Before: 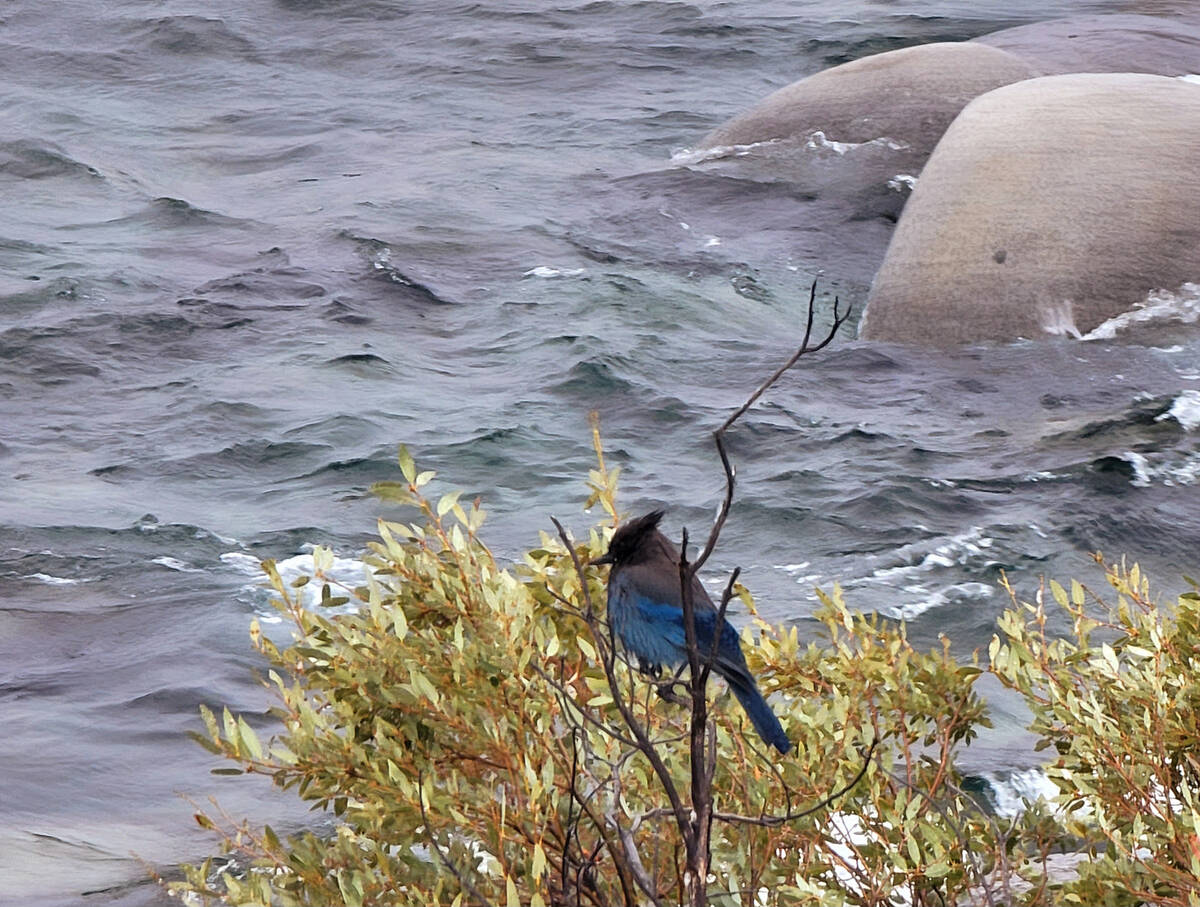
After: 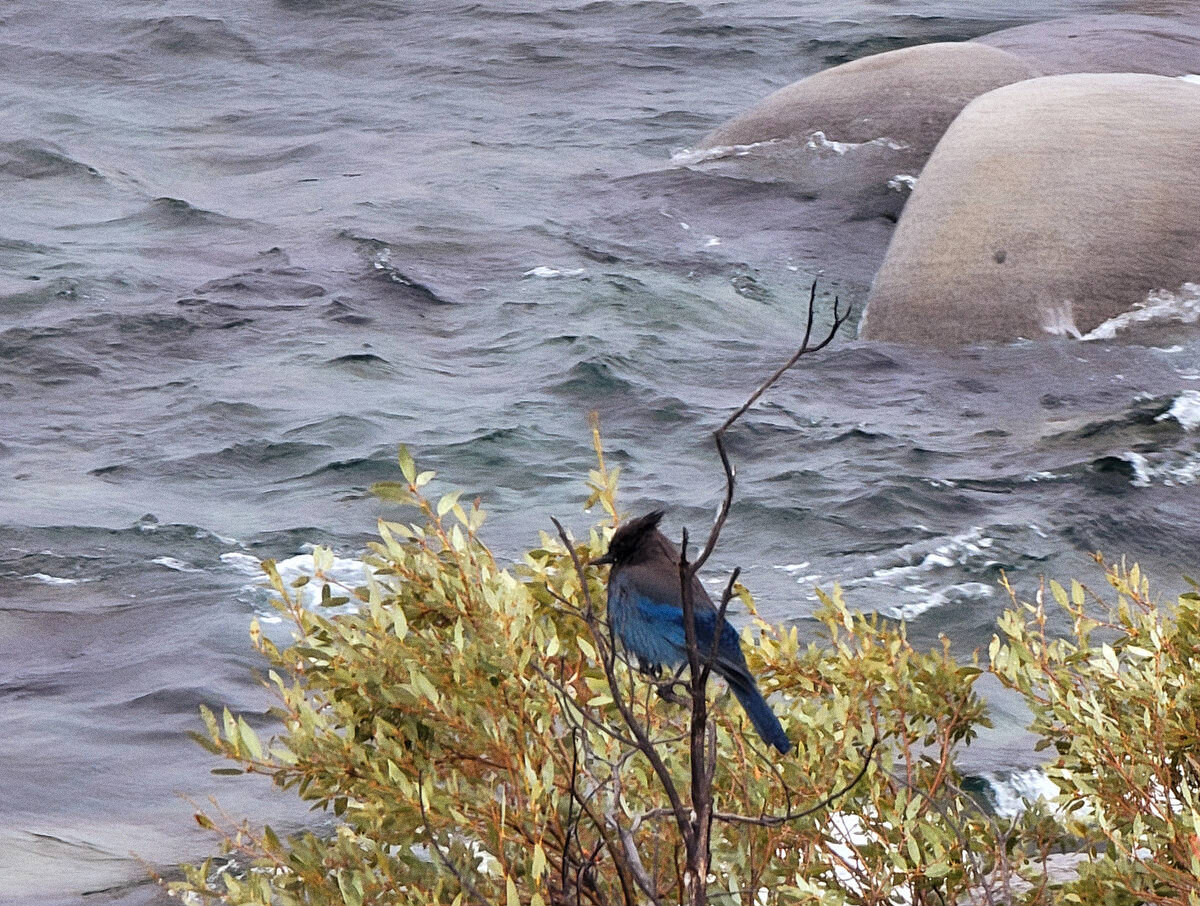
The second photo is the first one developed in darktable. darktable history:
grain: coarseness 0.47 ISO
crop: bottom 0.071%
